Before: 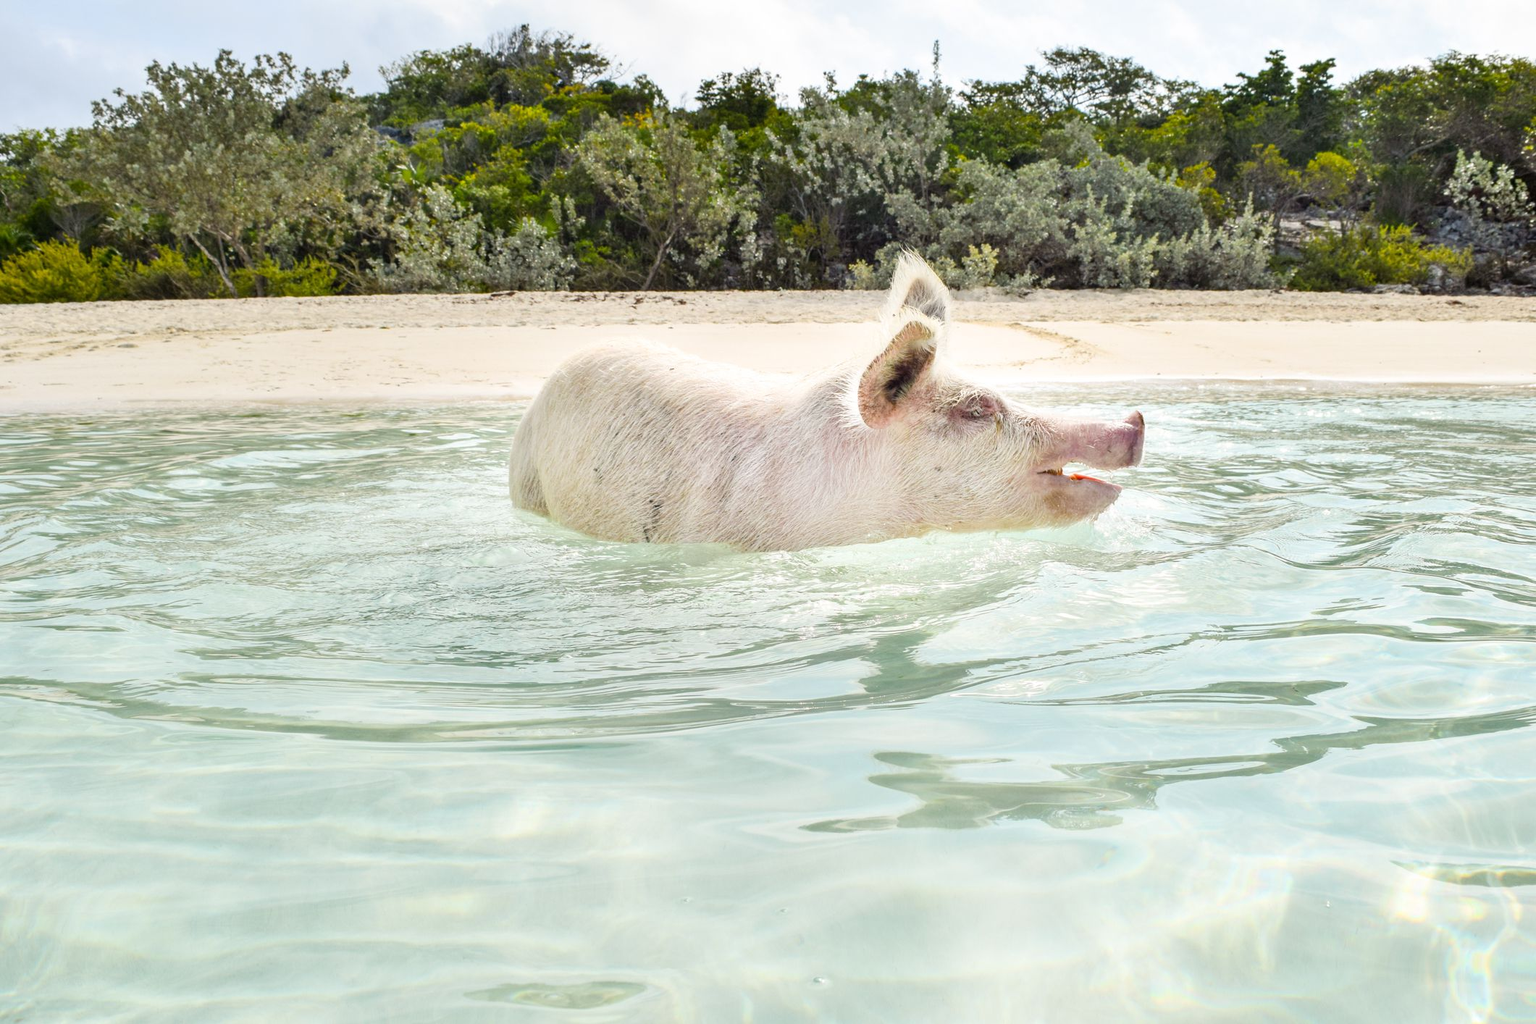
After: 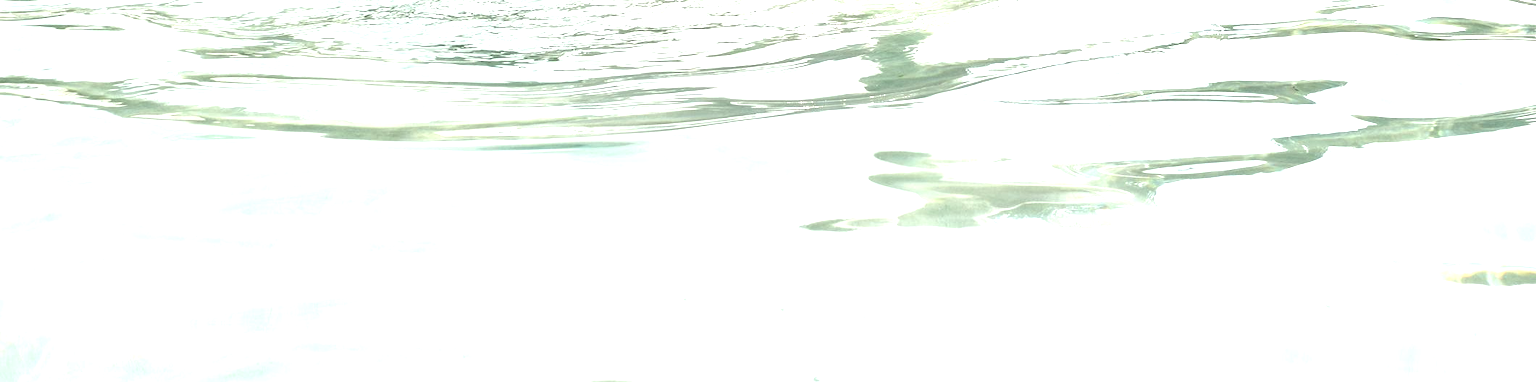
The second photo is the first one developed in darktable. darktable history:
crop and rotate: top 58.763%, bottom 3.849%
levels: levels [0.044, 0.475, 0.791]
